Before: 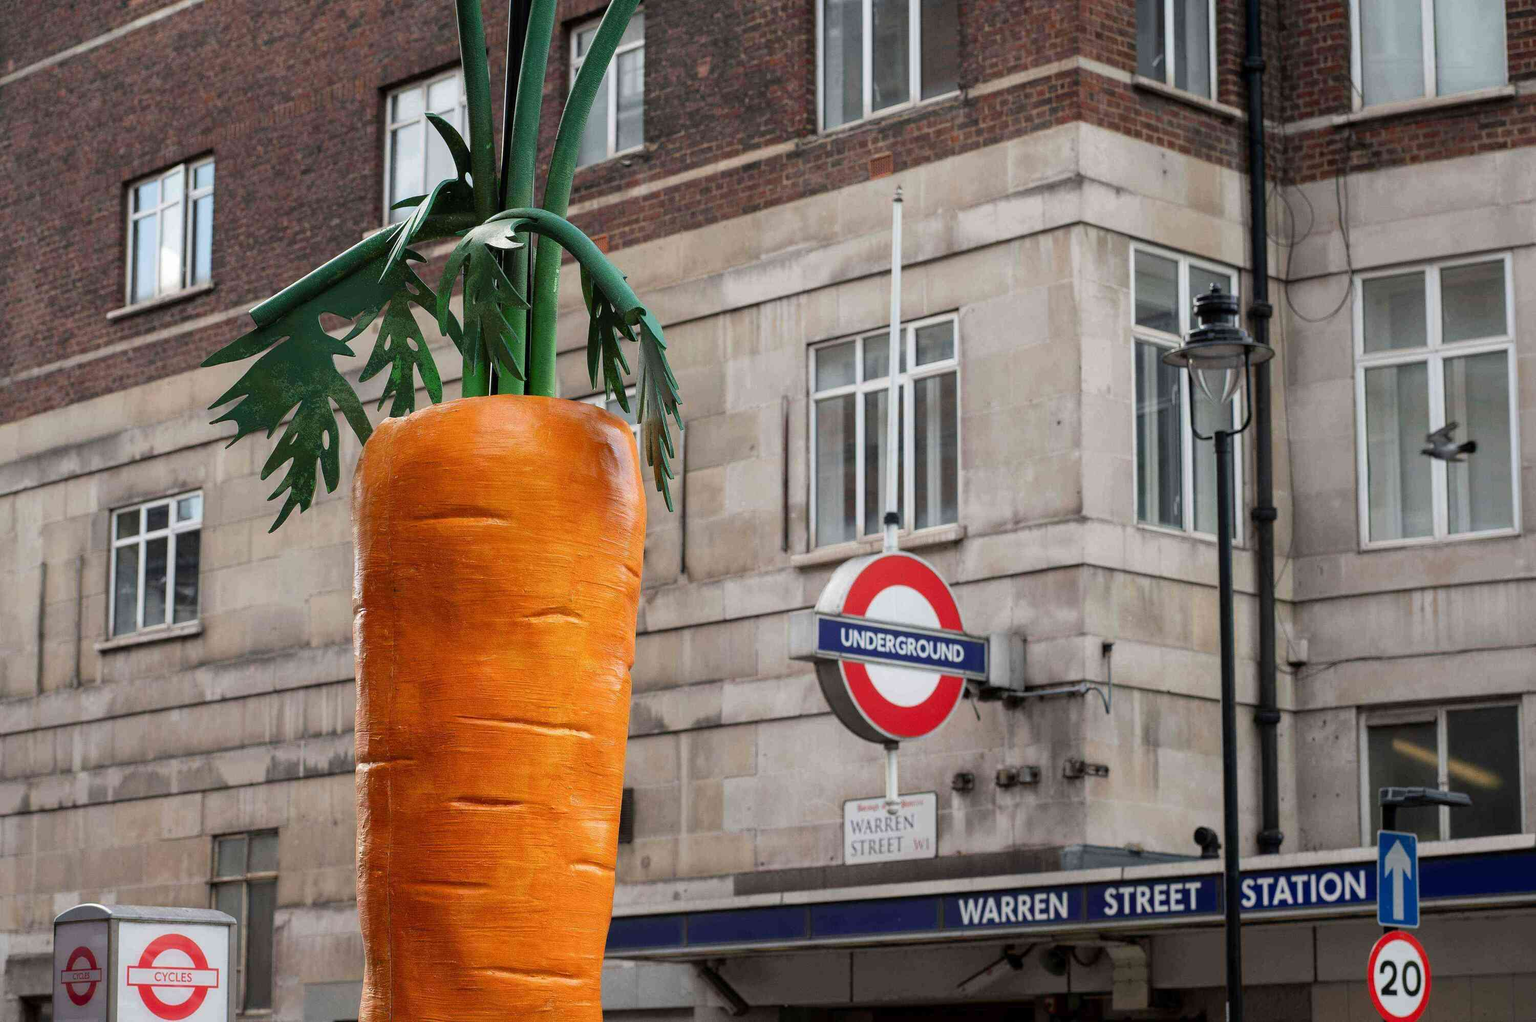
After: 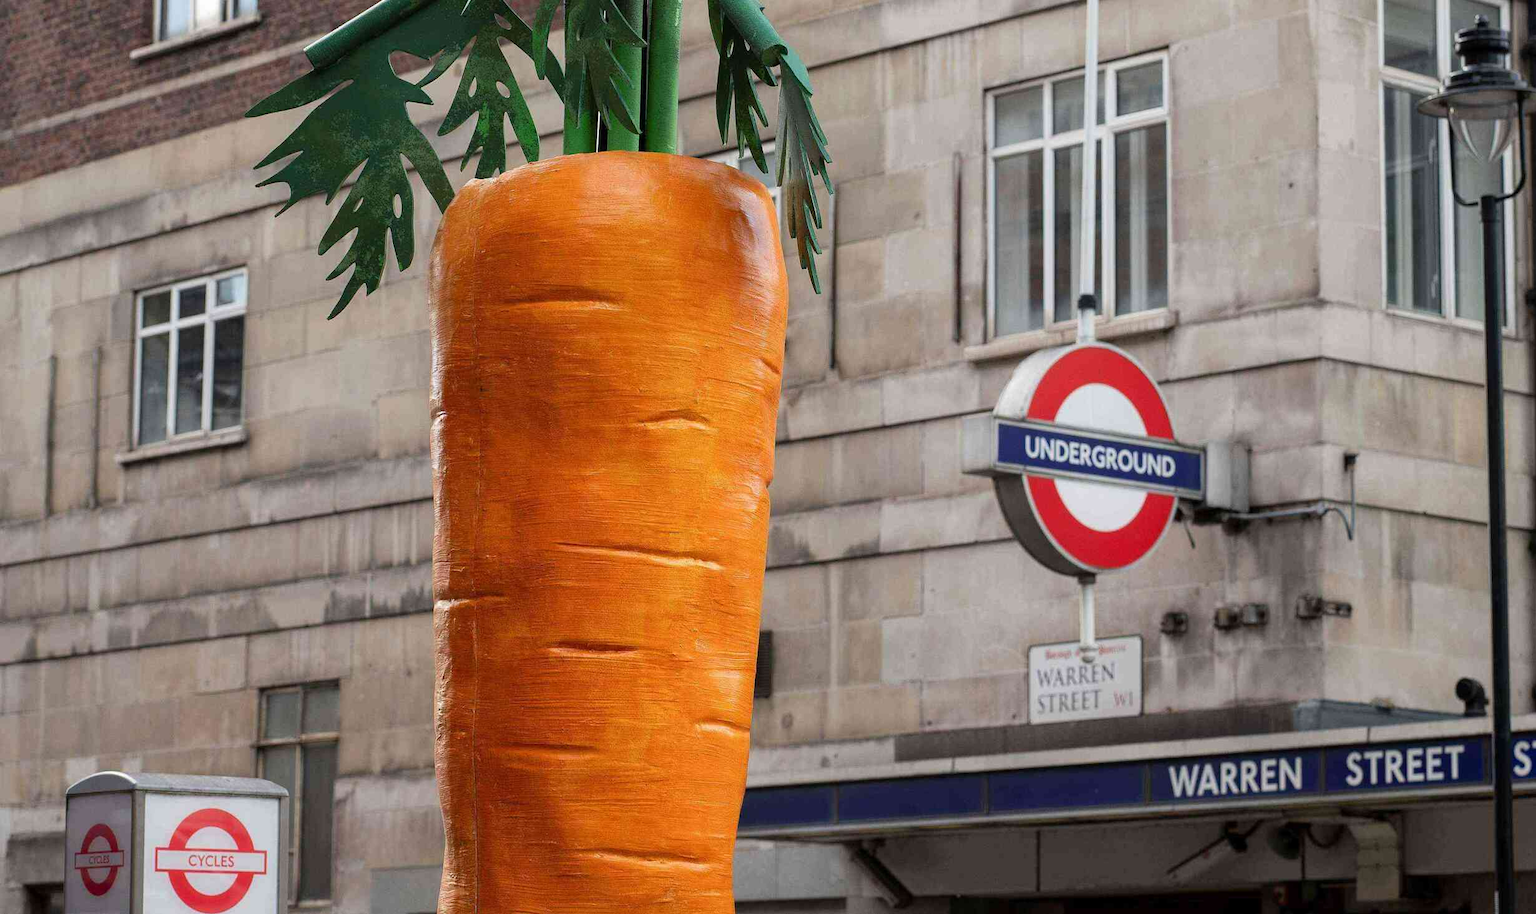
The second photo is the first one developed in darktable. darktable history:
crop: top 26.531%, right 17.957%
